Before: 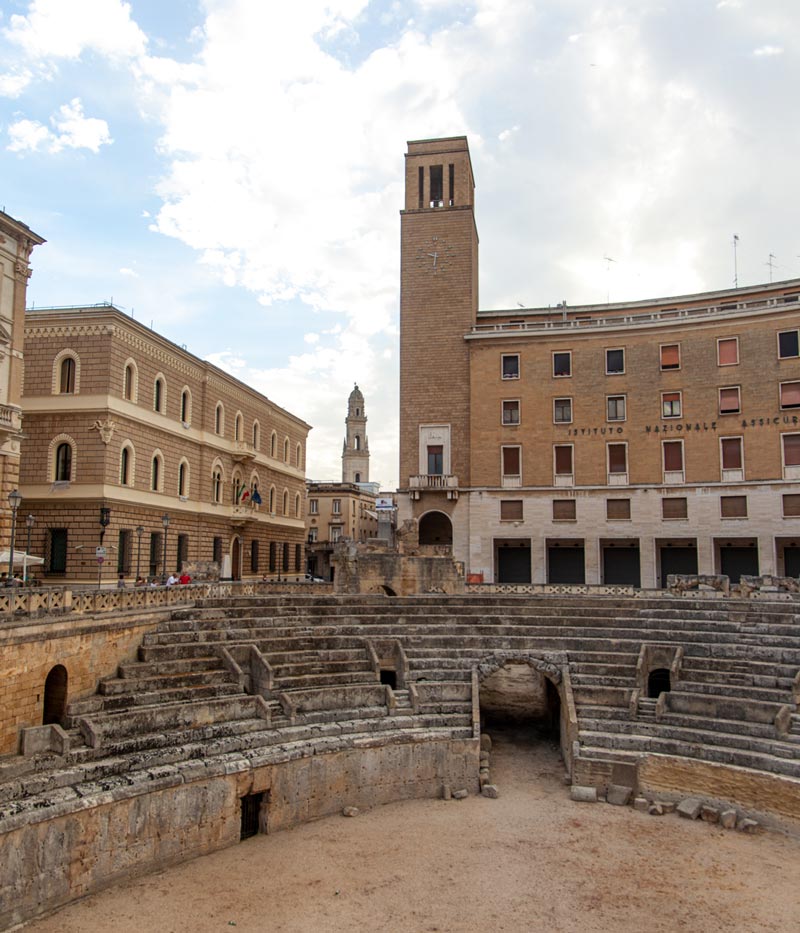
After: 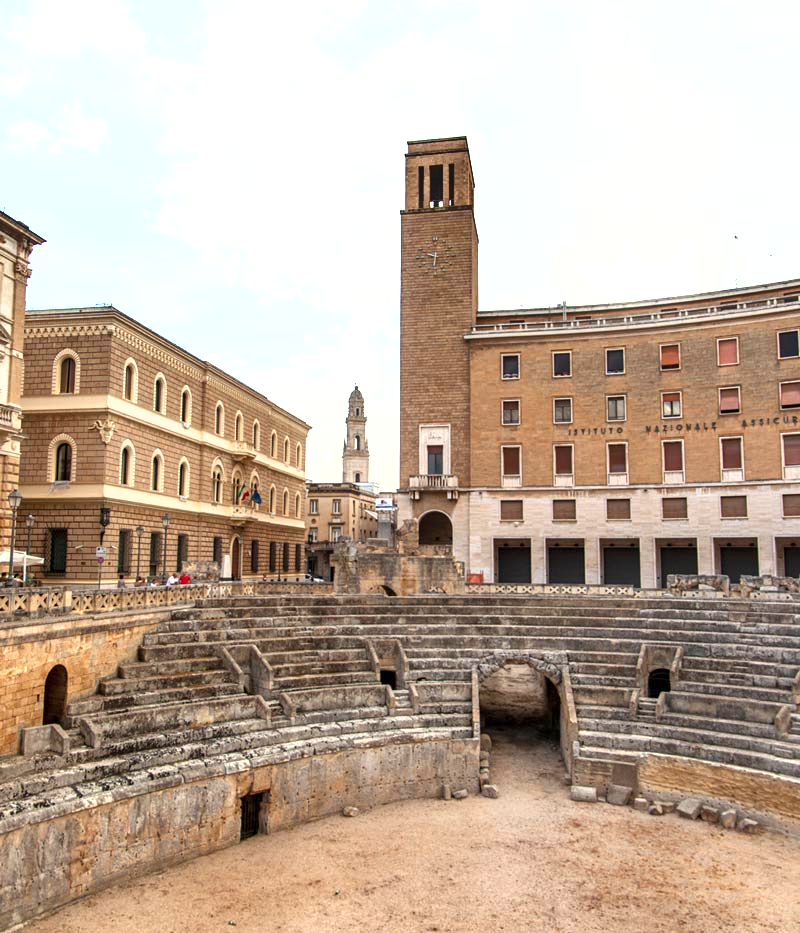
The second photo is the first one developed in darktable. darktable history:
shadows and highlights: low approximation 0.01, soften with gaussian
exposure: exposure 1.2 EV, compensate highlight preservation false
